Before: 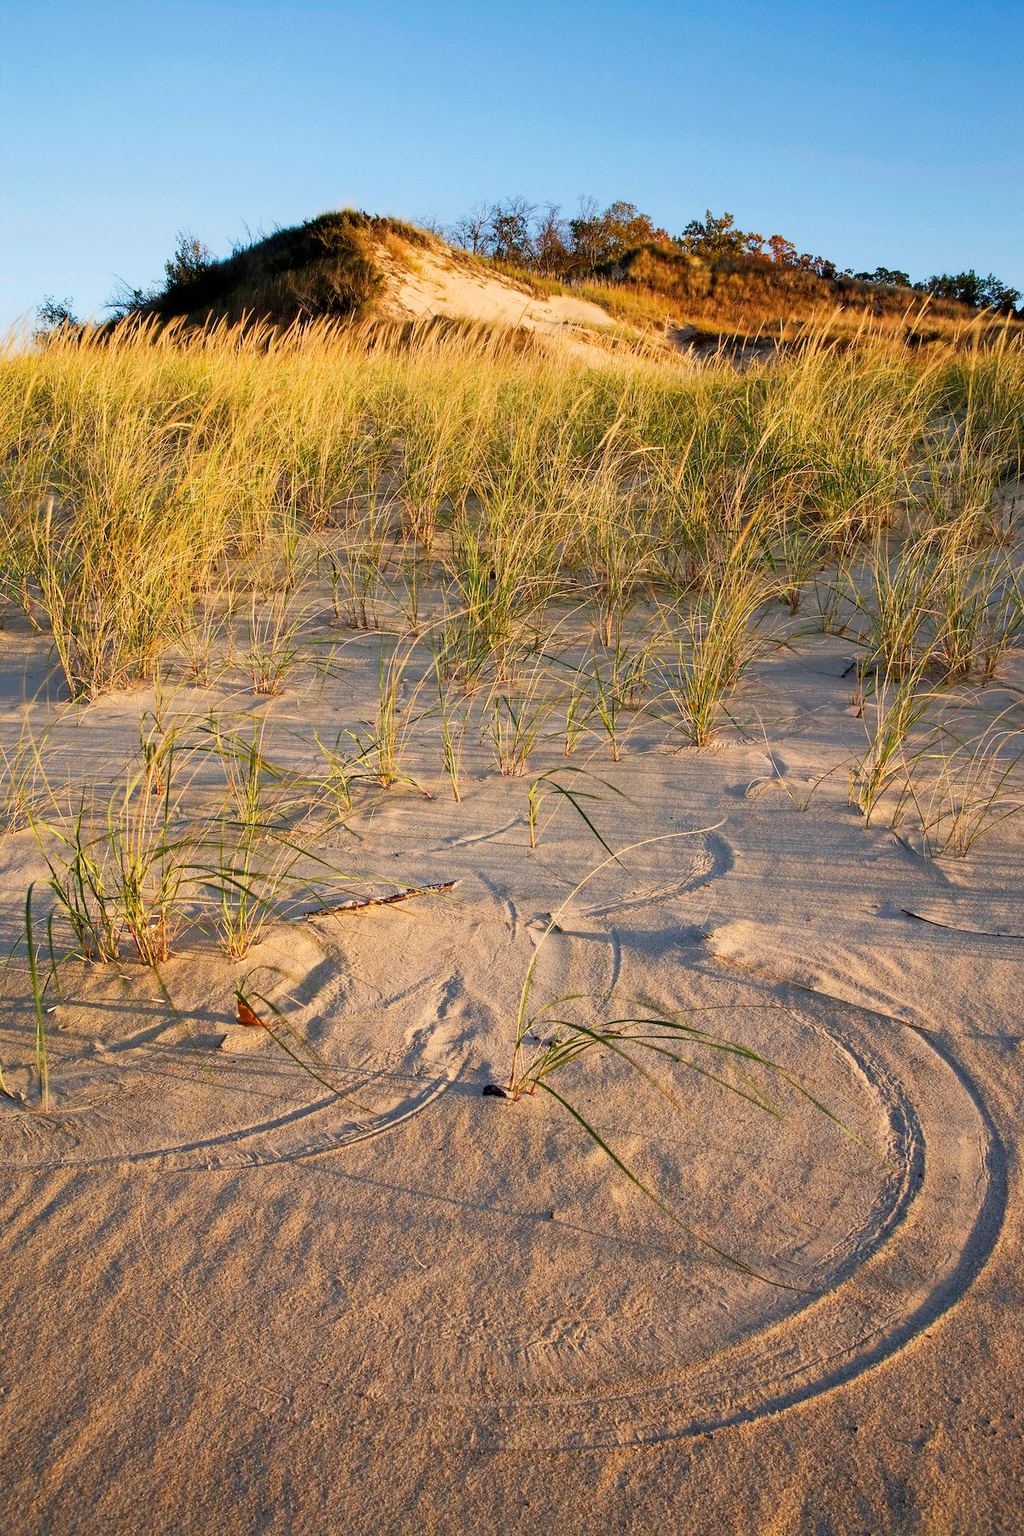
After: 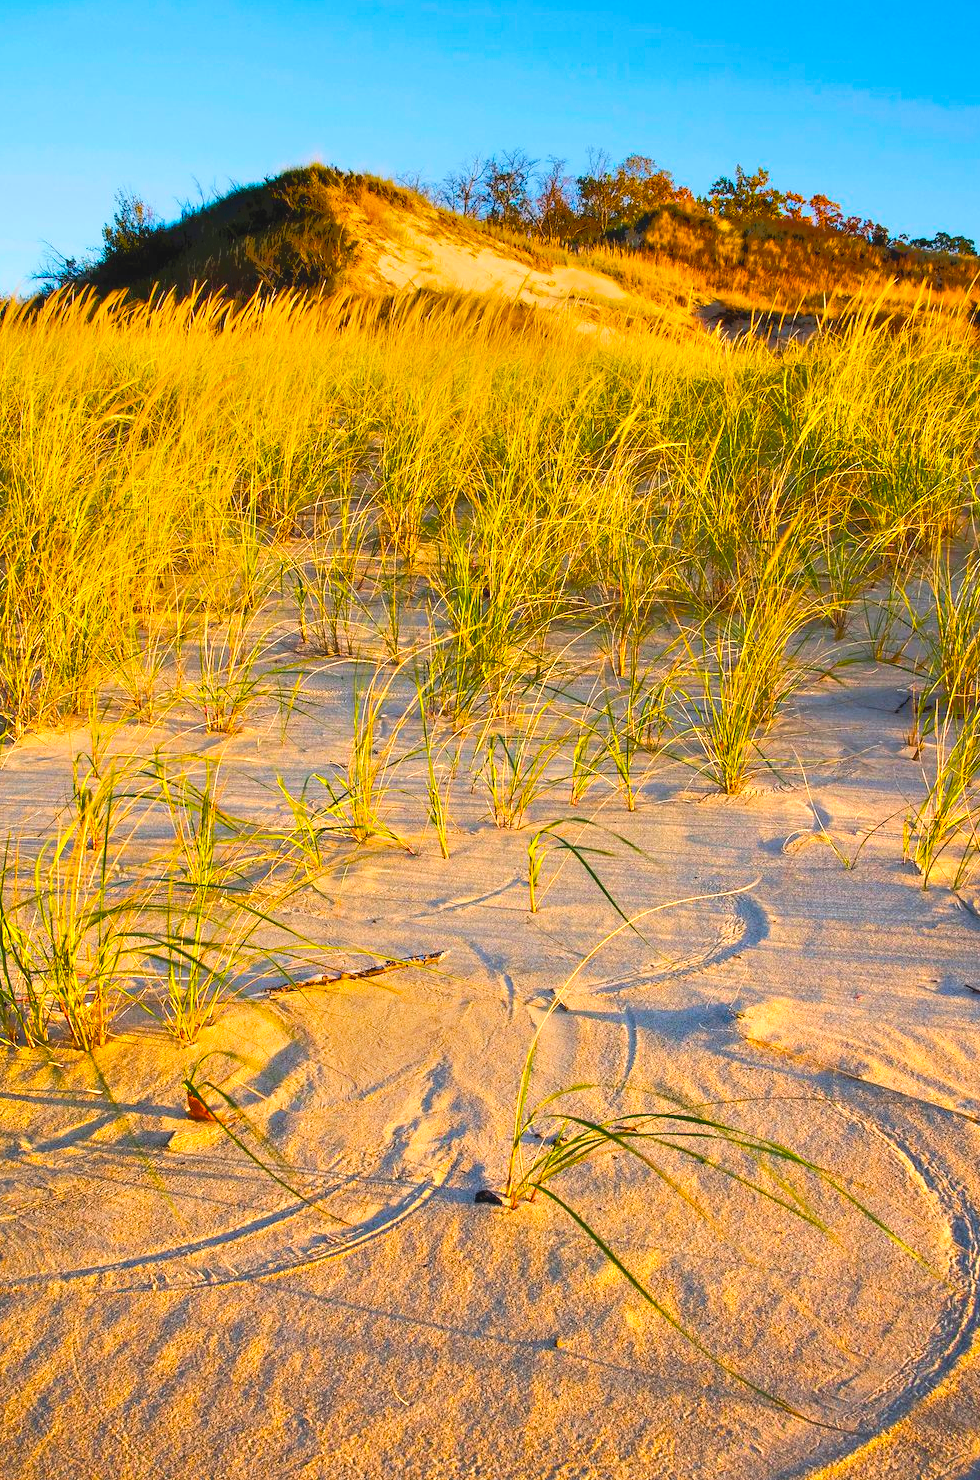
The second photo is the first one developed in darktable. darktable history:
color balance rgb: shadows lift › hue 87.83°, global offset › luminance 0.471%, perceptual saturation grading › global saturation 25.547%, global vibrance 50.161%
exposure: black level correction -0.002, exposure 0.539 EV, compensate highlight preservation false
tone equalizer: -7 EV -0.611 EV, -6 EV 1.01 EV, -5 EV -0.433 EV, -4 EV 0.462 EV, -3 EV 0.434 EV, -2 EV 0.154 EV, -1 EV -0.161 EV, +0 EV -0.403 EV
crop and rotate: left 7.662%, top 4.525%, right 10.627%, bottom 13.213%
